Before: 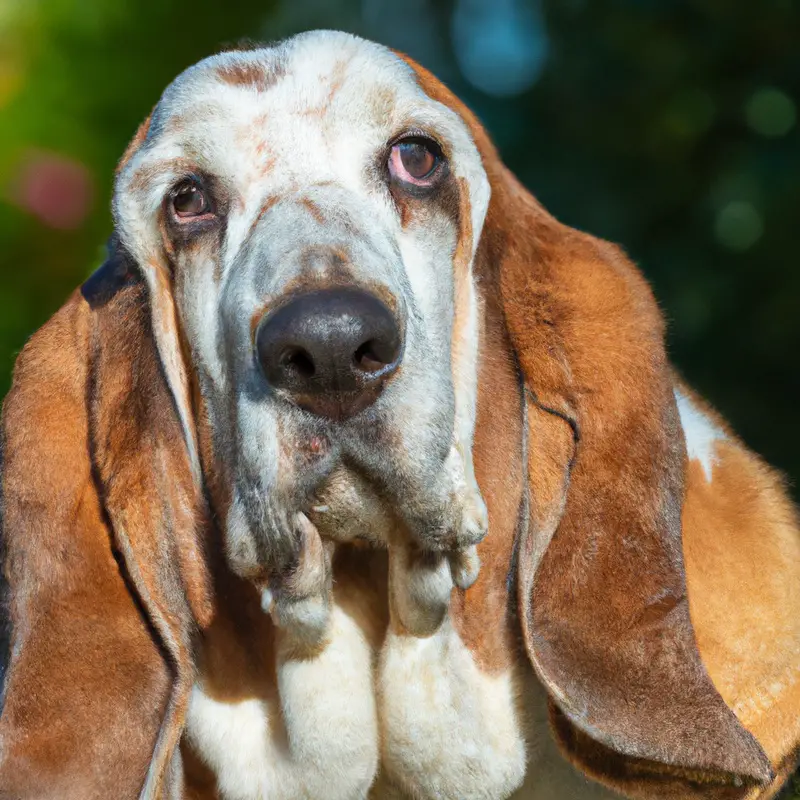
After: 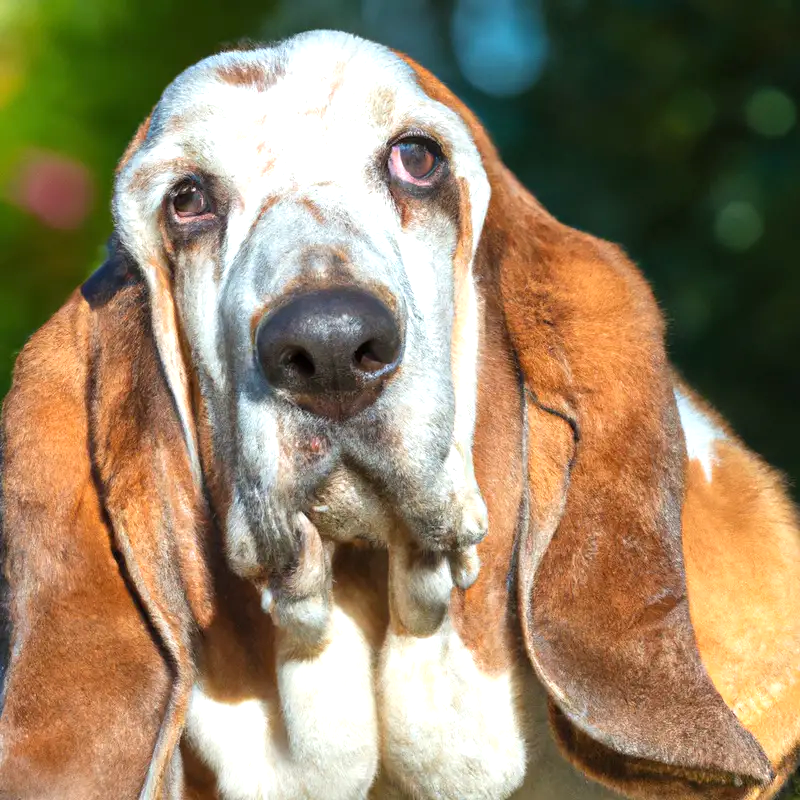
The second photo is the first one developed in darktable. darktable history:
exposure: exposure 0.61 EV, compensate highlight preservation false
